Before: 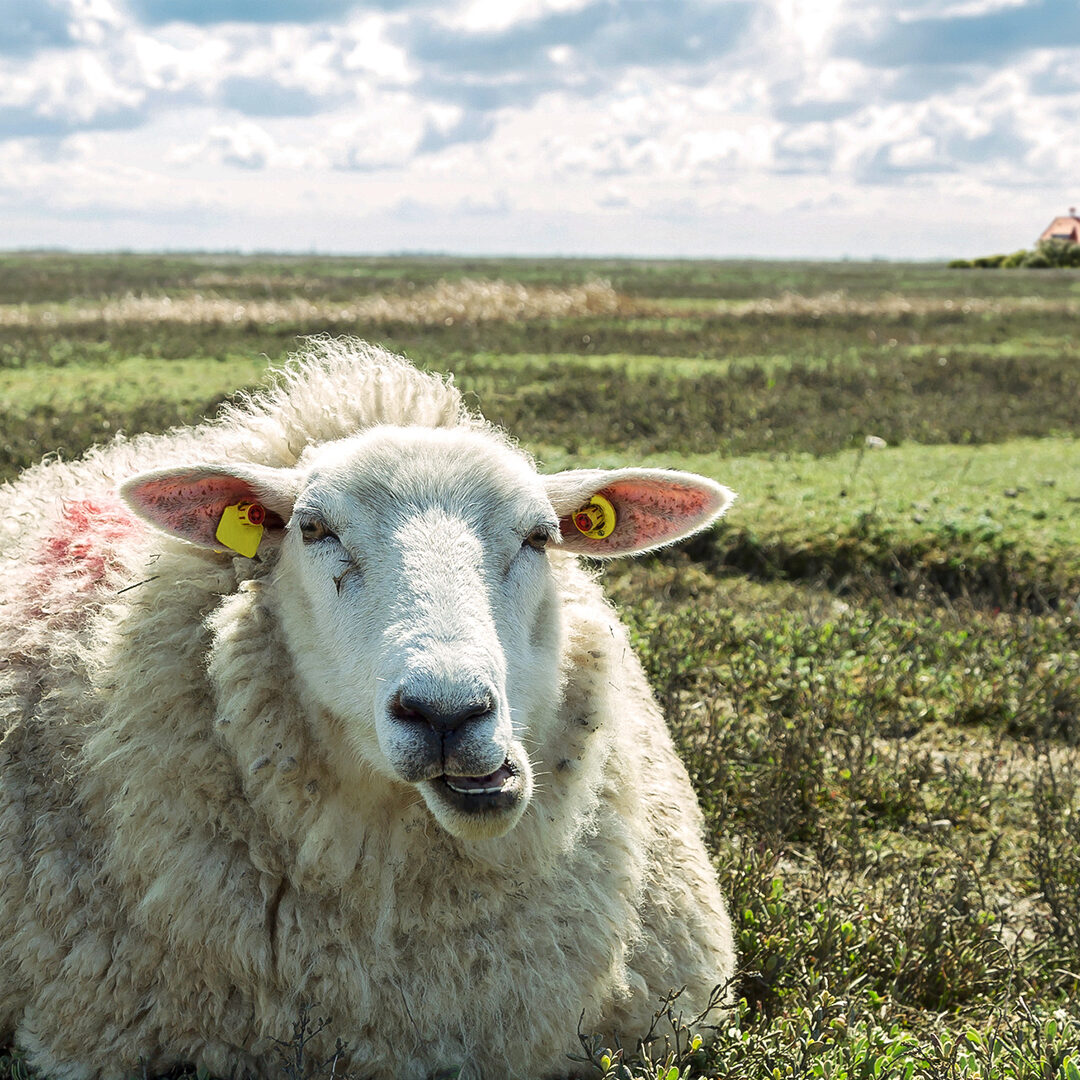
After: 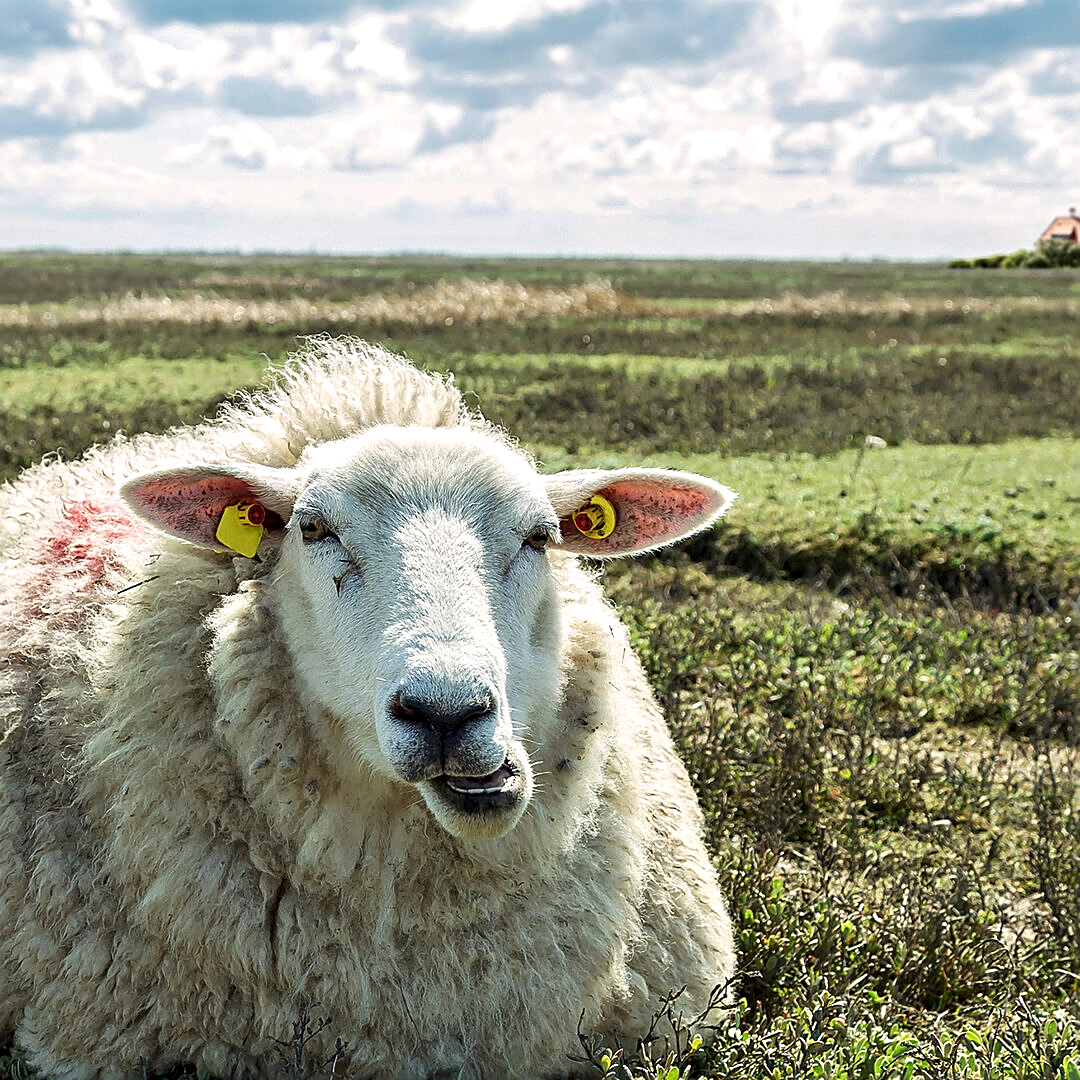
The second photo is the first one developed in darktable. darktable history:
sharpen: on, module defaults
contrast equalizer: octaves 7, y [[0.6 ×6], [0.55 ×6], [0 ×6], [0 ×6], [0 ×6]], mix 0.3
